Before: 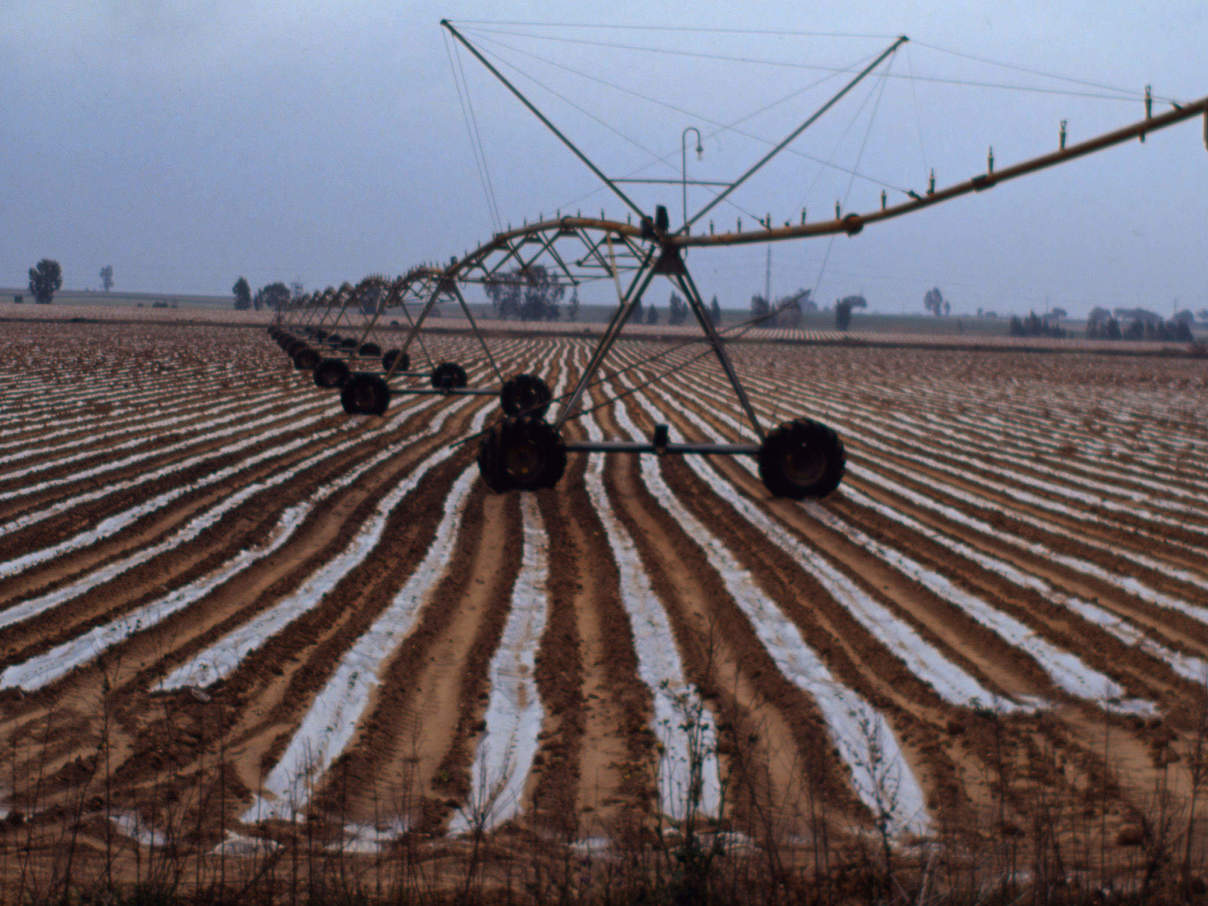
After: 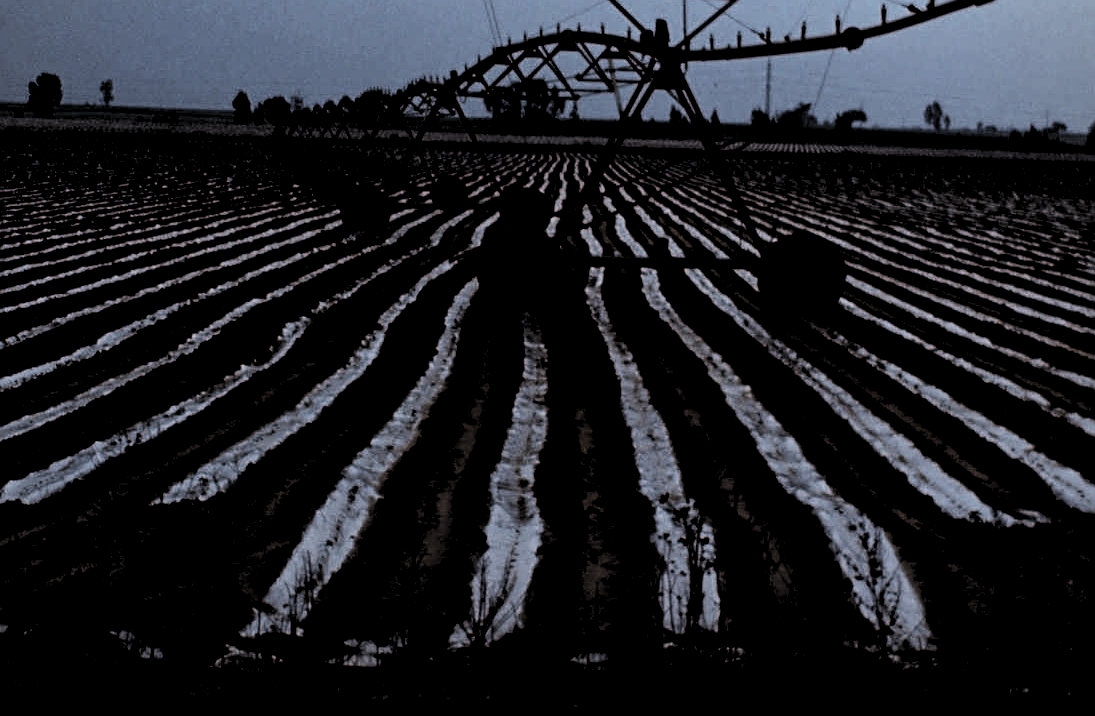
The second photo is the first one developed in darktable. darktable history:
levels: levels [0.514, 0.759, 1]
color calibration: x 0.37, y 0.382, temperature 4319.99 K
crop: top 20.604%, right 9.315%, bottom 0.267%
color balance rgb: shadows lift › chroma 3.349%, shadows lift › hue 278.28°, power › chroma 0.487%, power › hue 258.2°, perceptual saturation grading › global saturation -11.848%, global vibrance 20%
sharpen: on, module defaults
base curve: curves: ch0 [(0, 0) (0.204, 0.334) (0.55, 0.733) (1, 1)], preserve colors none
vignetting: fall-off start 92.34%, brightness -0.176, saturation -0.292
